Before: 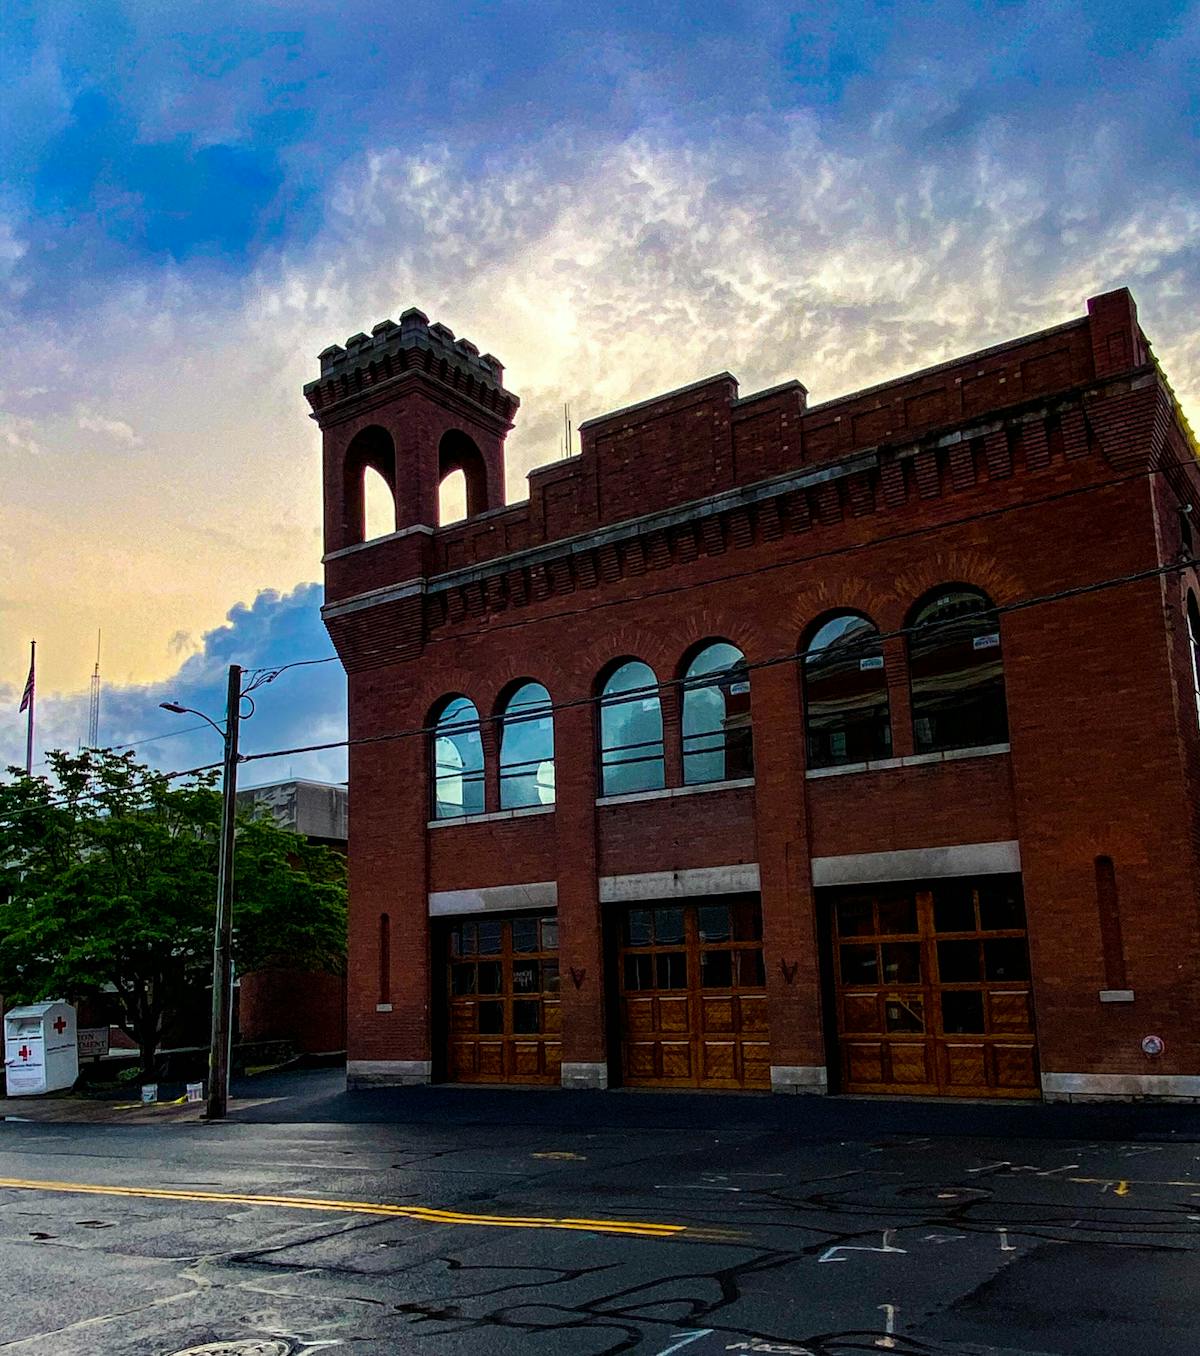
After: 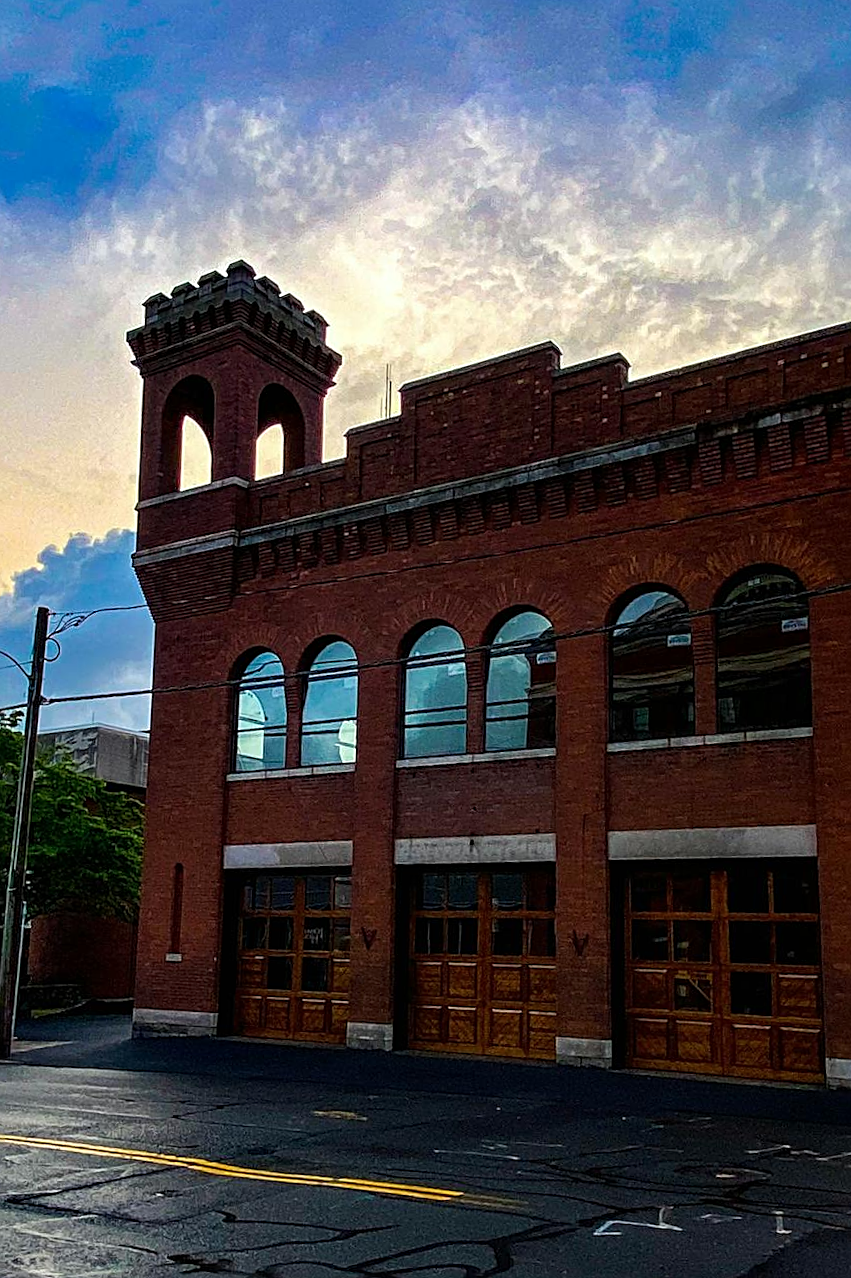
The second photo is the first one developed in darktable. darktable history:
crop and rotate: angle -3.11°, left 14.079%, top 0.036%, right 10.717%, bottom 0.059%
sharpen: on, module defaults
